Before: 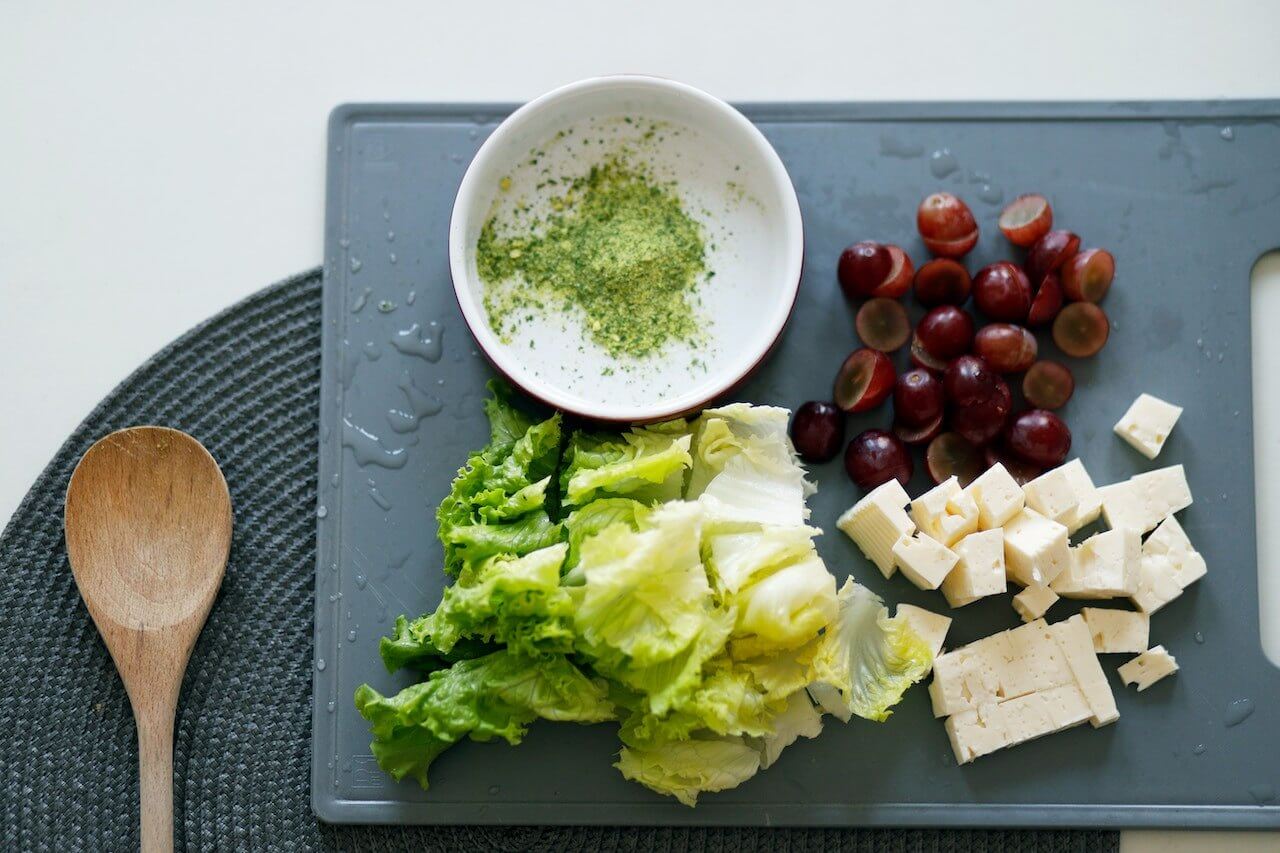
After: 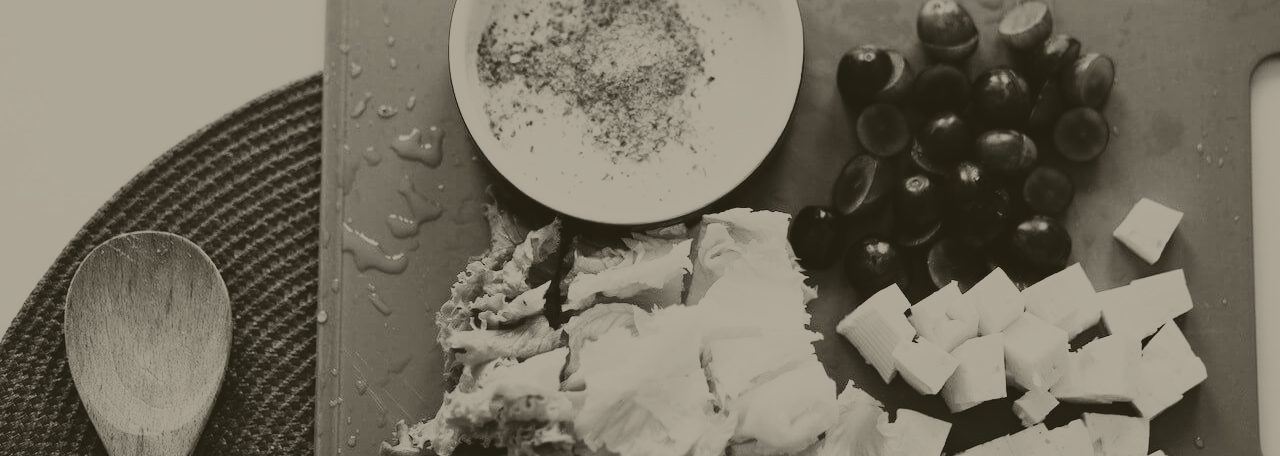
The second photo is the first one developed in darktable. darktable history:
contrast brightness saturation: contrast 0.25, saturation -0.31
colorize: hue 41.44°, saturation 22%, source mix 60%, lightness 10.61%
tone curve: curves: ch0 [(0, 0.003) (0.044, 0.032) (0.12, 0.089) (0.19, 0.164) (0.269, 0.269) (0.473, 0.533) (0.595, 0.695) (0.718, 0.823) (0.855, 0.931) (1, 0.982)]; ch1 [(0, 0) (0.243, 0.245) (0.427, 0.387) (0.493, 0.481) (0.501, 0.5) (0.521, 0.528) (0.554, 0.586) (0.607, 0.655) (0.671, 0.735) (0.796, 0.85) (1, 1)]; ch2 [(0, 0) (0.249, 0.216) (0.357, 0.317) (0.448, 0.432) (0.478, 0.492) (0.498, 0.499) (0.517, 0.519) (0.537, 0.57) (0.569, 0.623) (0.61, 0.663) (0.706, 0.75) (0.808, 0.809) (0.991, 0.968)], color space Lab, independent channels, preserve colors none
crop and rotate: top 23.043%, bottom 23.437%
